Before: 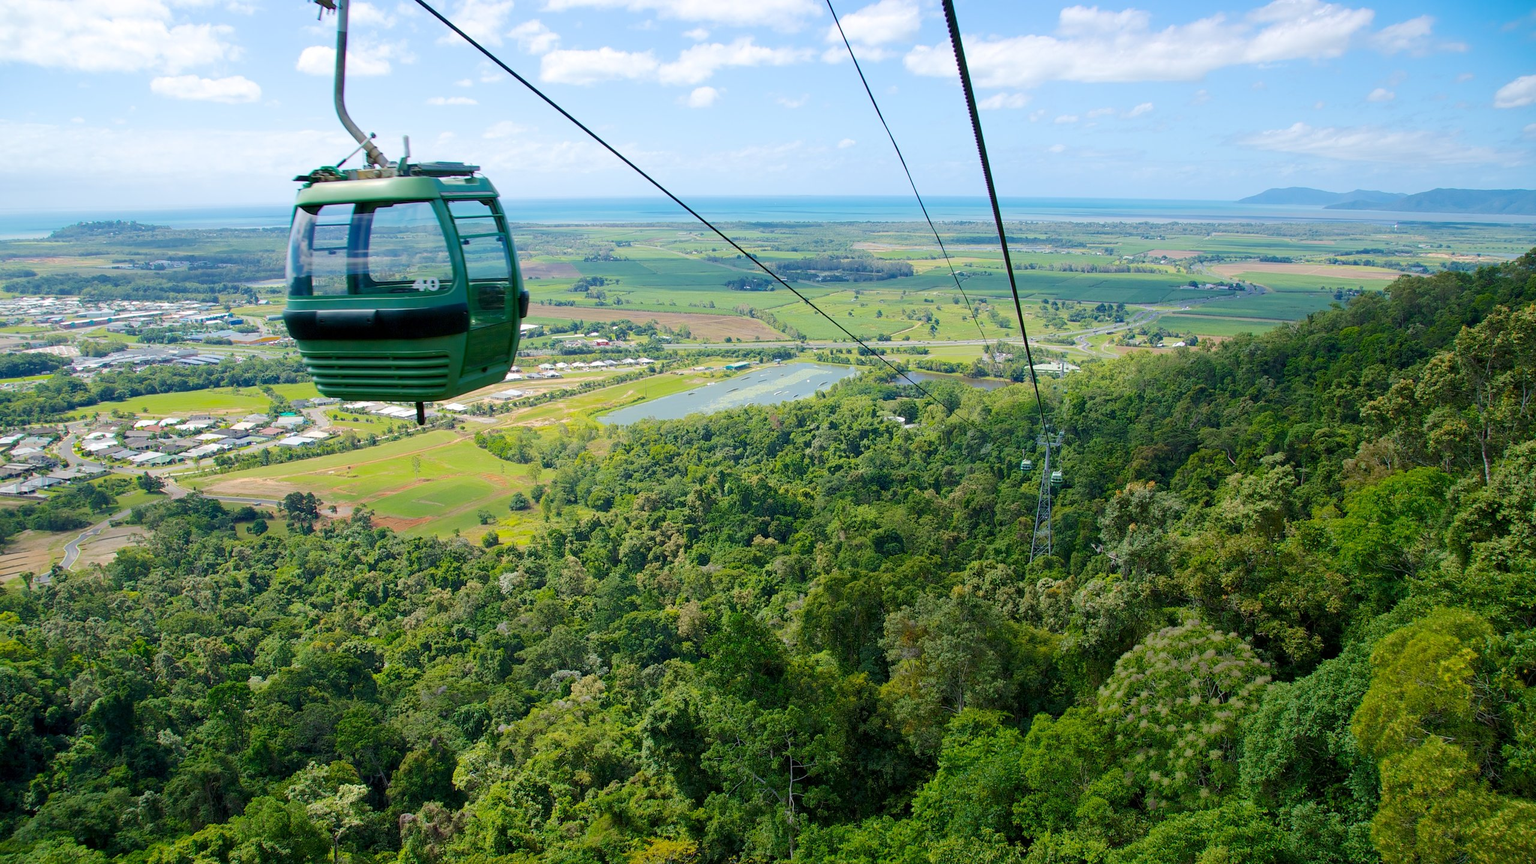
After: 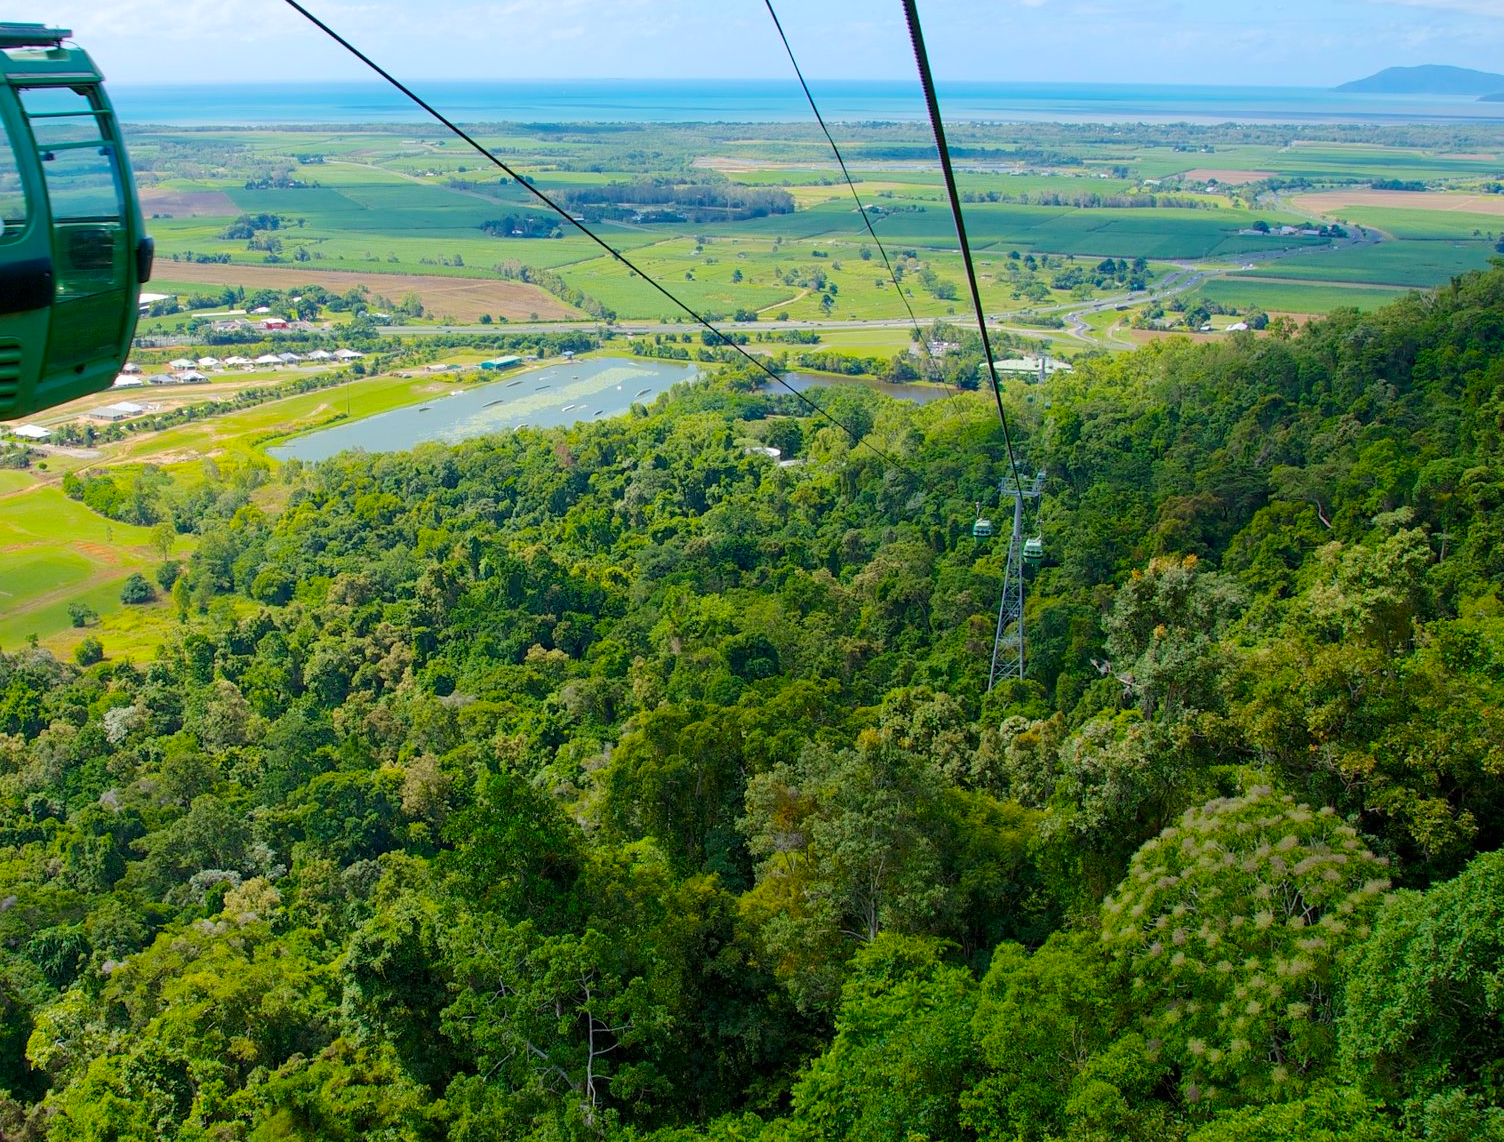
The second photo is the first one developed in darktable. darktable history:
tone equalizer: on, module defaults
crop and rotate: left 28.443%, top 17.179%, right 12.795%, bottom 3.508%
color balance rgb: perceptual saturation grading › global saturation 14.793%, global vibrance 20%
